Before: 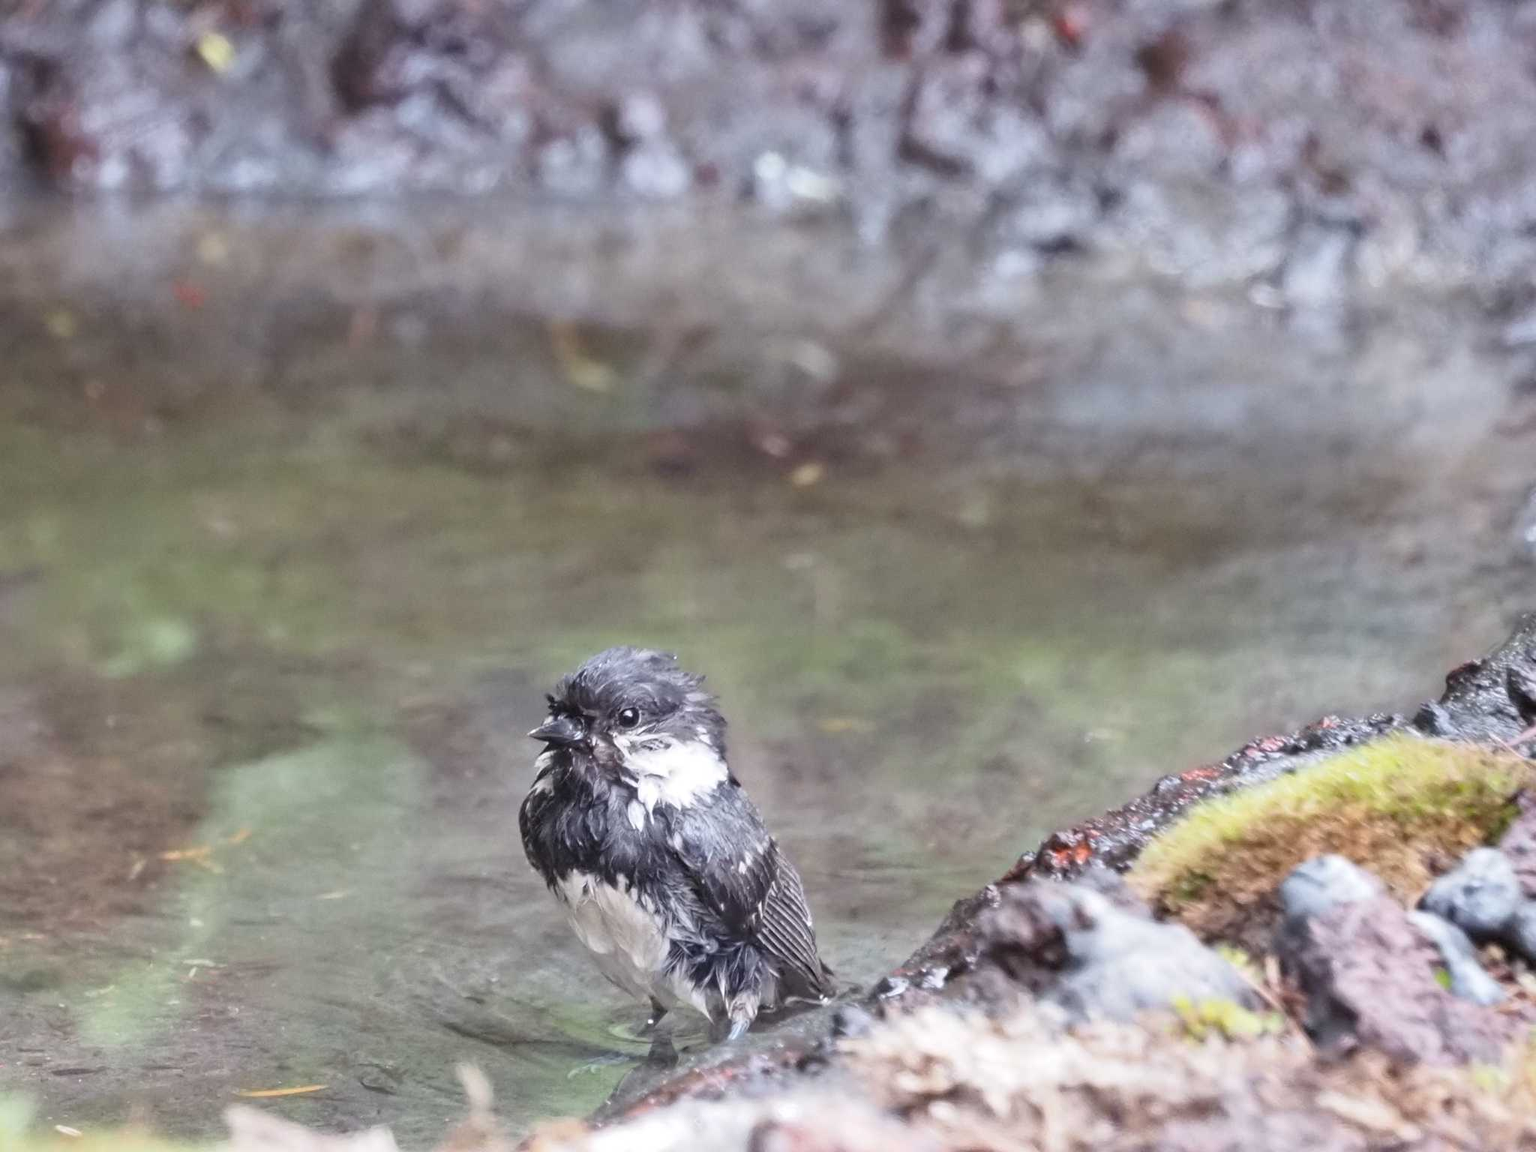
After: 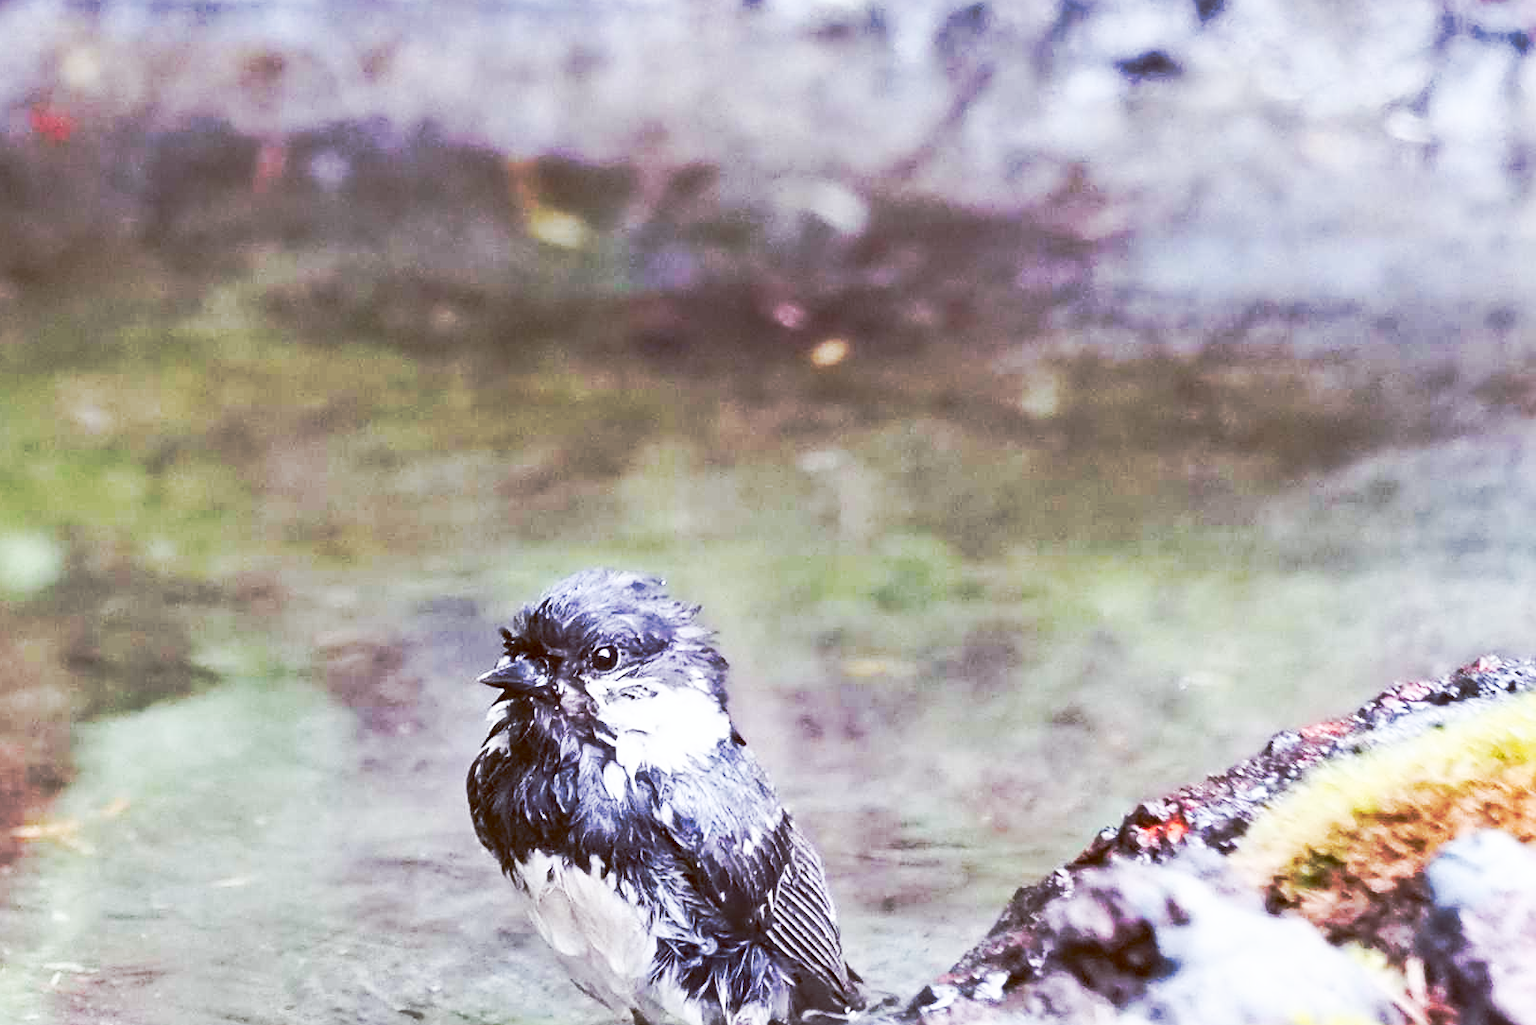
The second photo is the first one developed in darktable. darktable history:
tone curve: curves: ch0 [(0, 0) (0.003, 0.003) (0.011, 0.008) (0.025, 0.018) (0.044, 0.04) (0.069, 0.062) (0.1, 0.09) (0.136, 0.121) (0.177, 0.158) (0.224, 0.197) (0.277, 0.255) (0.335, 0.314) (0.399, 0.391) (0.468, 0.496) (0.543, 0.683) (0.623, 0.801) (0.709, 0.883) (0.801, 0.94) (0.898, 0.984) (1, 1)], preserve colors none
crop: left 9.712%, top 16.928%, right 10.845%, bottom 12.332%
color balance: lift [1, 1.015, 1.004, 0.985], gamma [1, 0.958, 0.971, 1.042], gain [1, 0.956, 0.977, 1.044]
sharpen: on, module defaults
